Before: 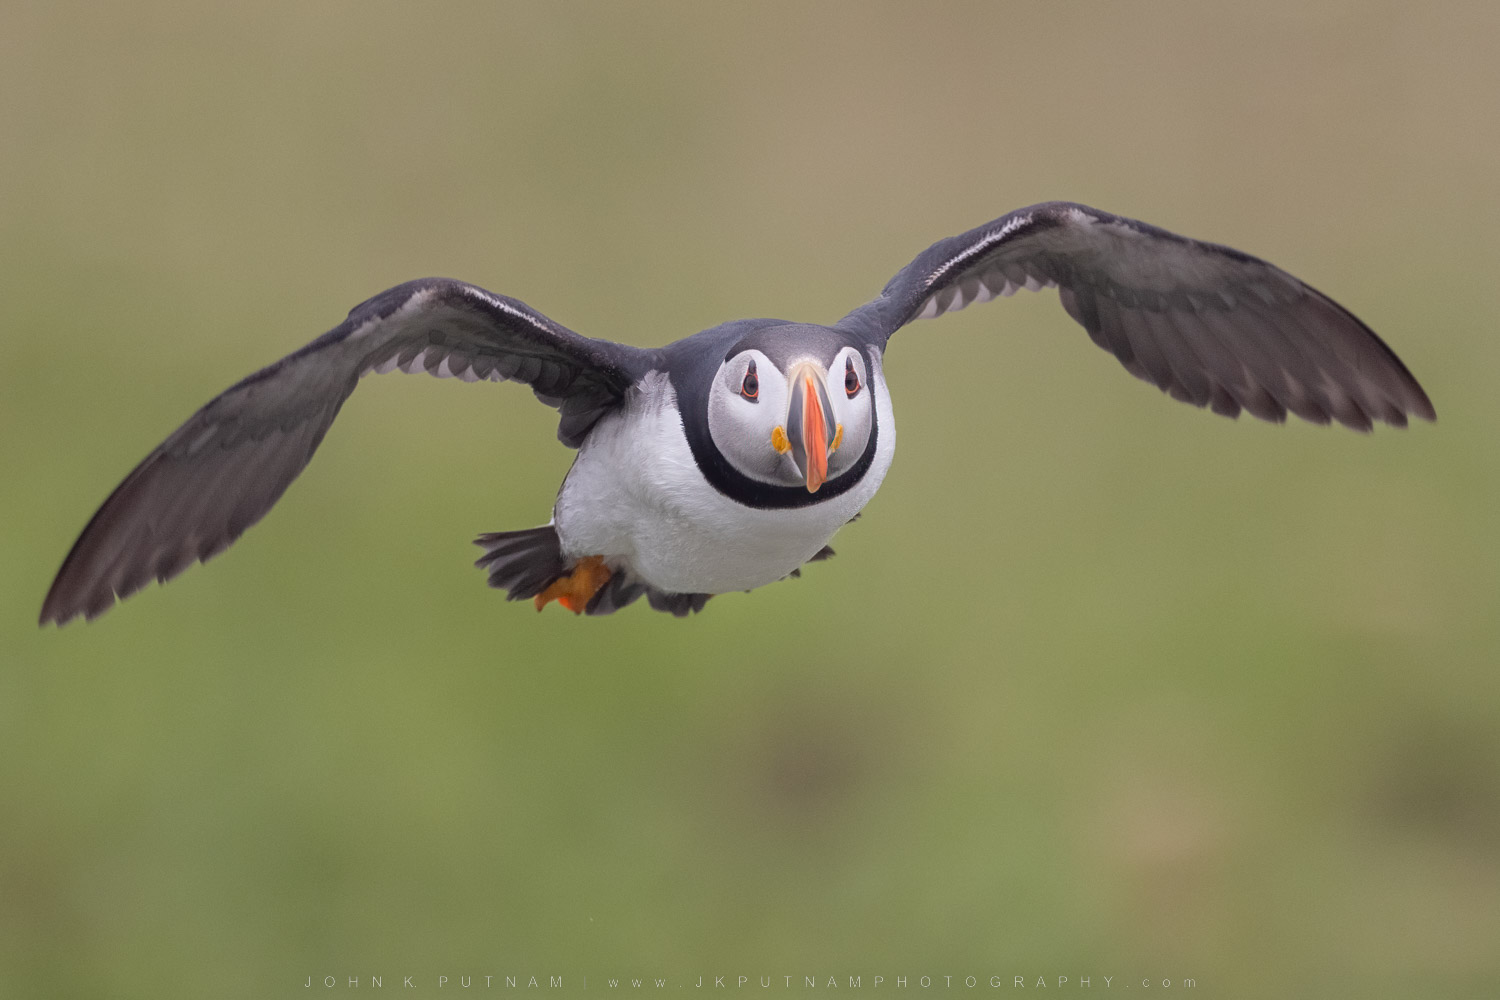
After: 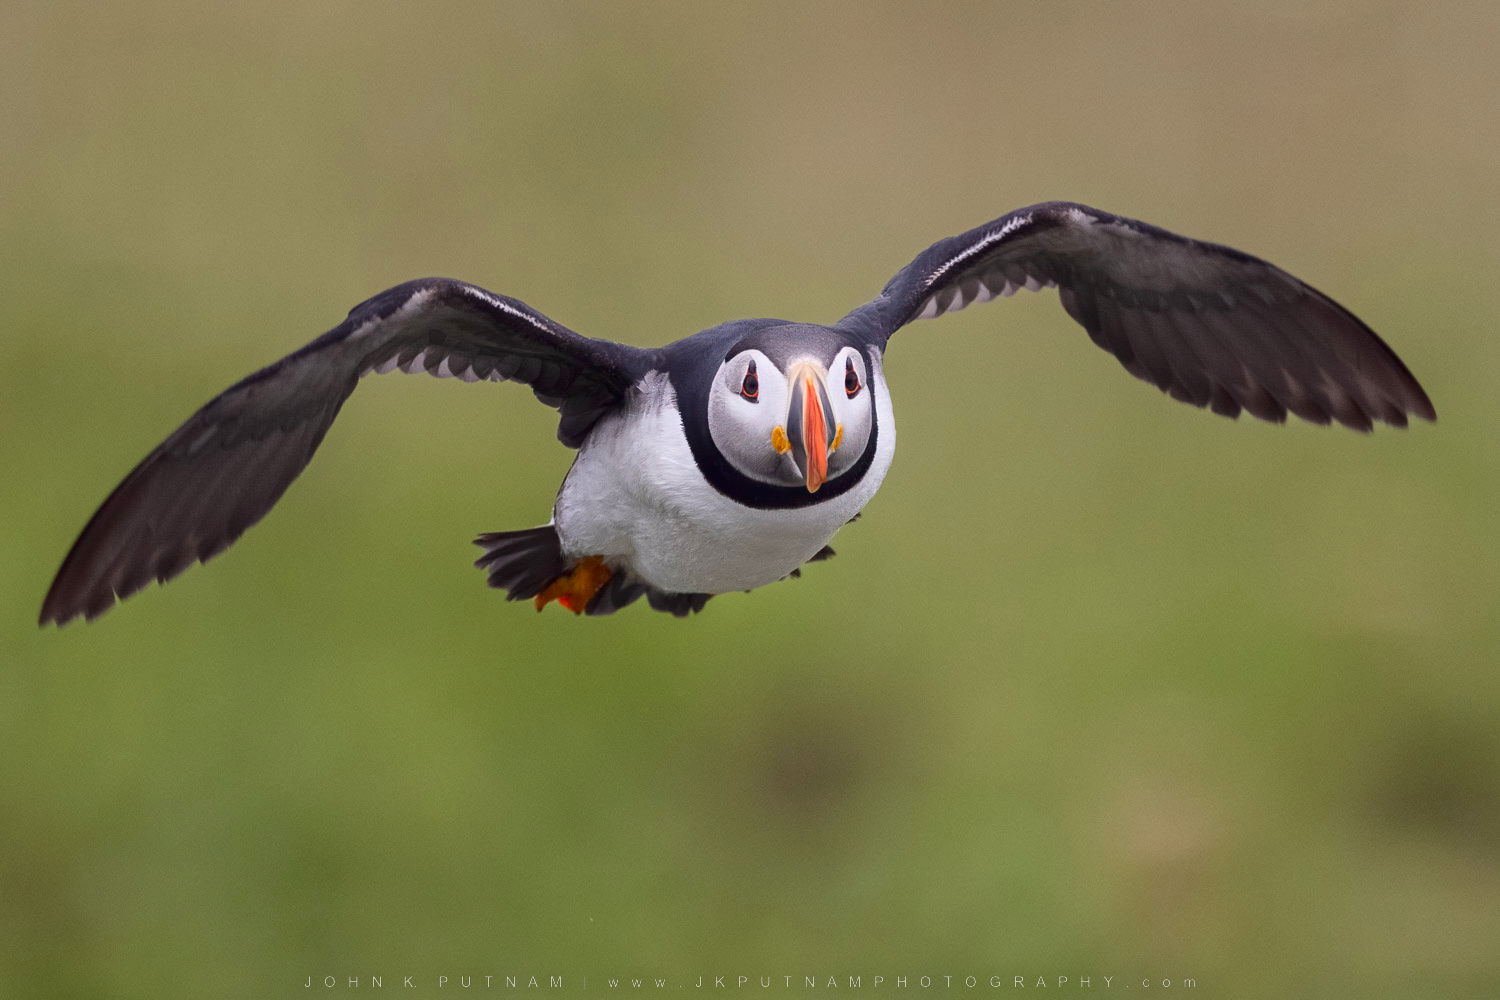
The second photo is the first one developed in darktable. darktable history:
contrast brightness saturation: contrast 0.191, brightness -0.102, saturation 0.212
